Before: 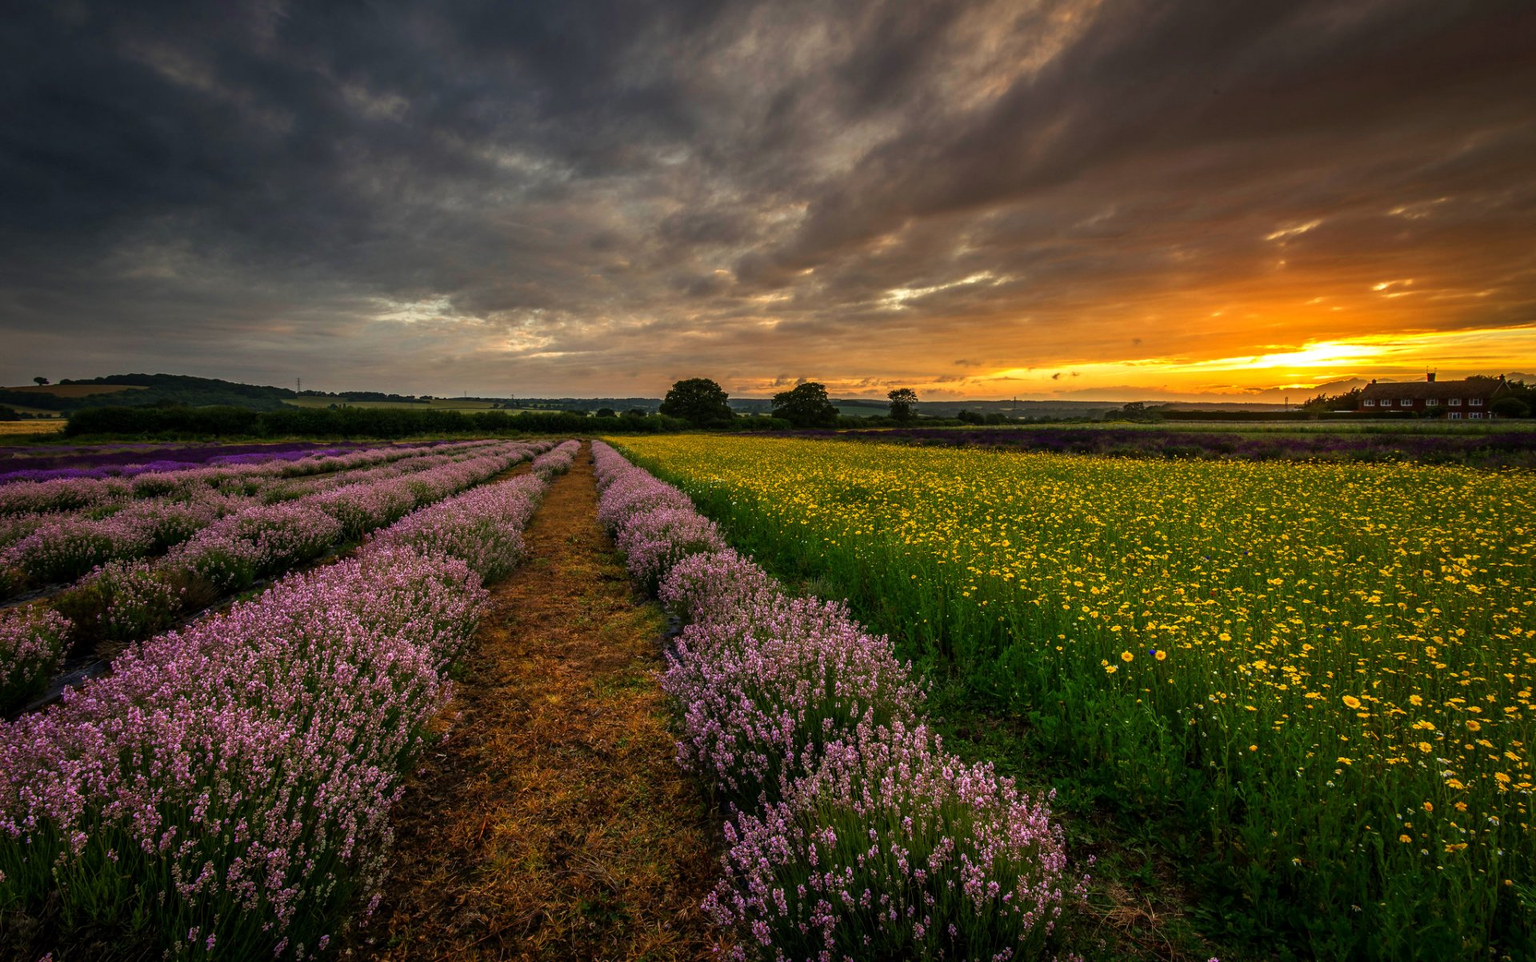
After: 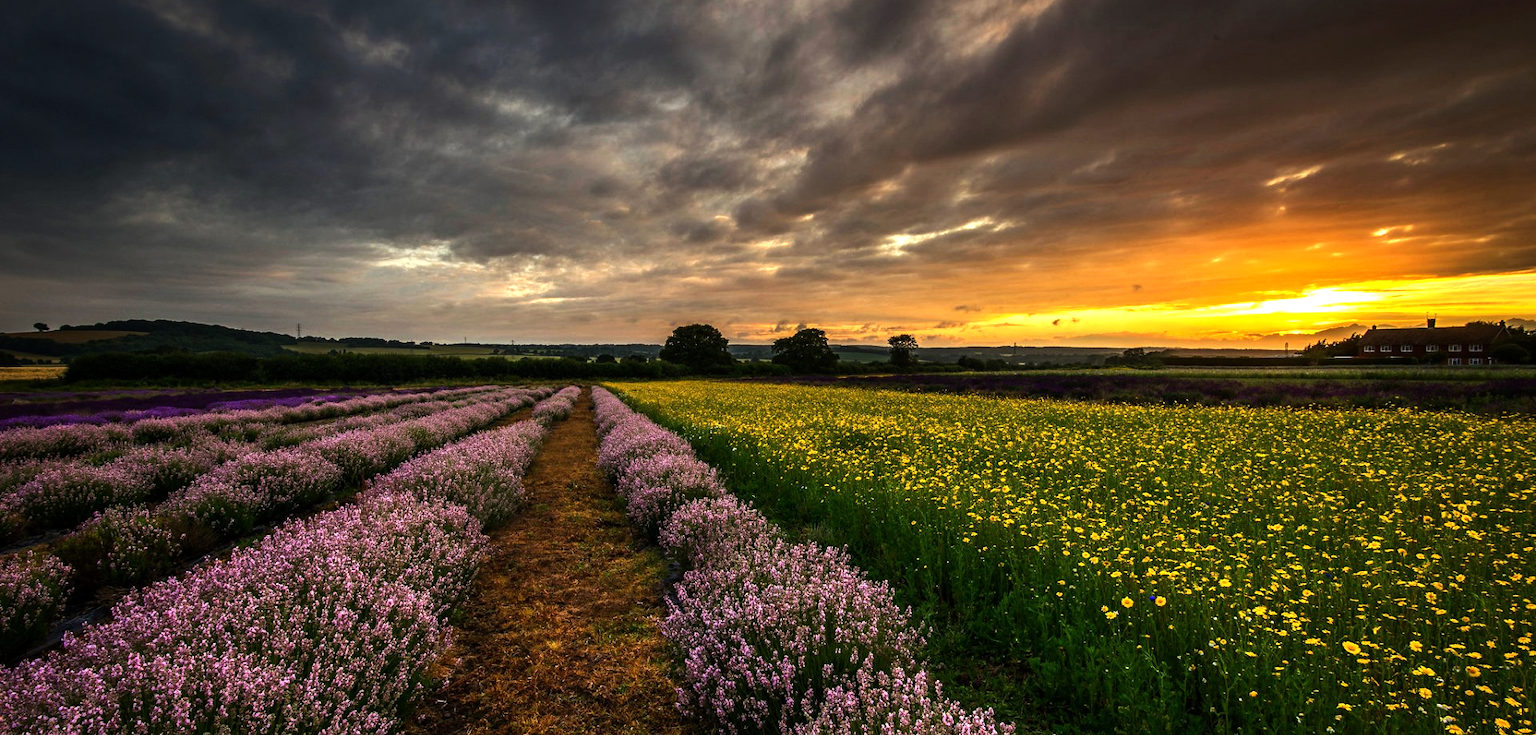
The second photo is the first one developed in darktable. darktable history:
crop: top 5.662%, bottom 17.91%
tone equalizer: -8 EV -0.762 EV, -7 EV -0.706 EV, -6 EV -0.62 EV, -5 EV -0.409 EV, -3 EV 0.397 EV, -2 EV 0.6 EV, -1 EV 0.692 EV, +0 EV 0.755 EV, edges refinement/feathering 500, mask exposure compensation -1.57 EV, preserve details no
